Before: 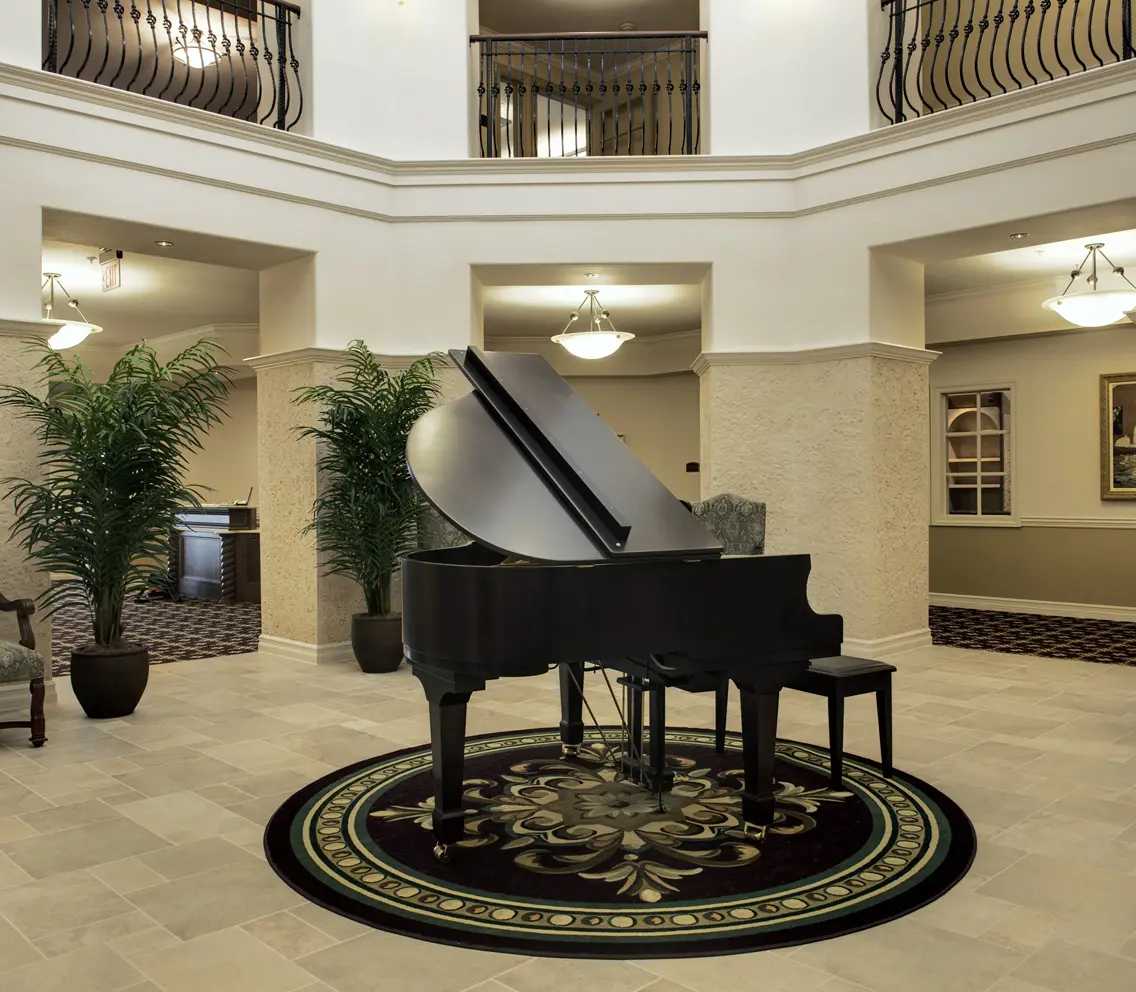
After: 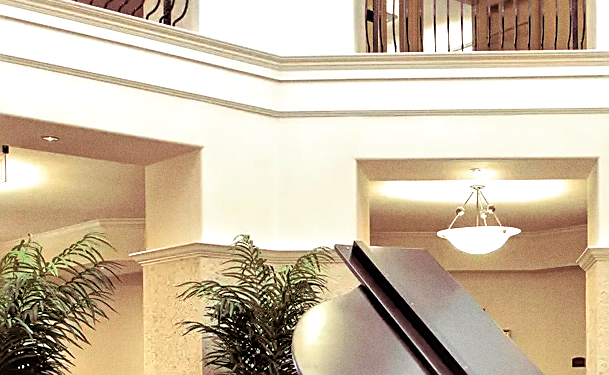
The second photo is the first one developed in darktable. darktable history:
grain: coarseness 0.09 ISO
exposure: black level correction 0, exposure 0.7 EV, compensate exposure bias true, compensate highlight preservation false
crop: left 10.121%, top 10.631%, right 36.218%, bottom 51.526%
sharpen: on, module defaults
tone equalizer: -7 EV 0.15 EV, -6 EV 0.6 EV, -5 EV 1.15 EV, -4 EV 1.33 EV, -3 EV 1.15 EV, -2 EV 0.6 EV, -1 EV 0.15 EV, mask exposure compensation -0.5 EV
split-toning: on, module defaults
